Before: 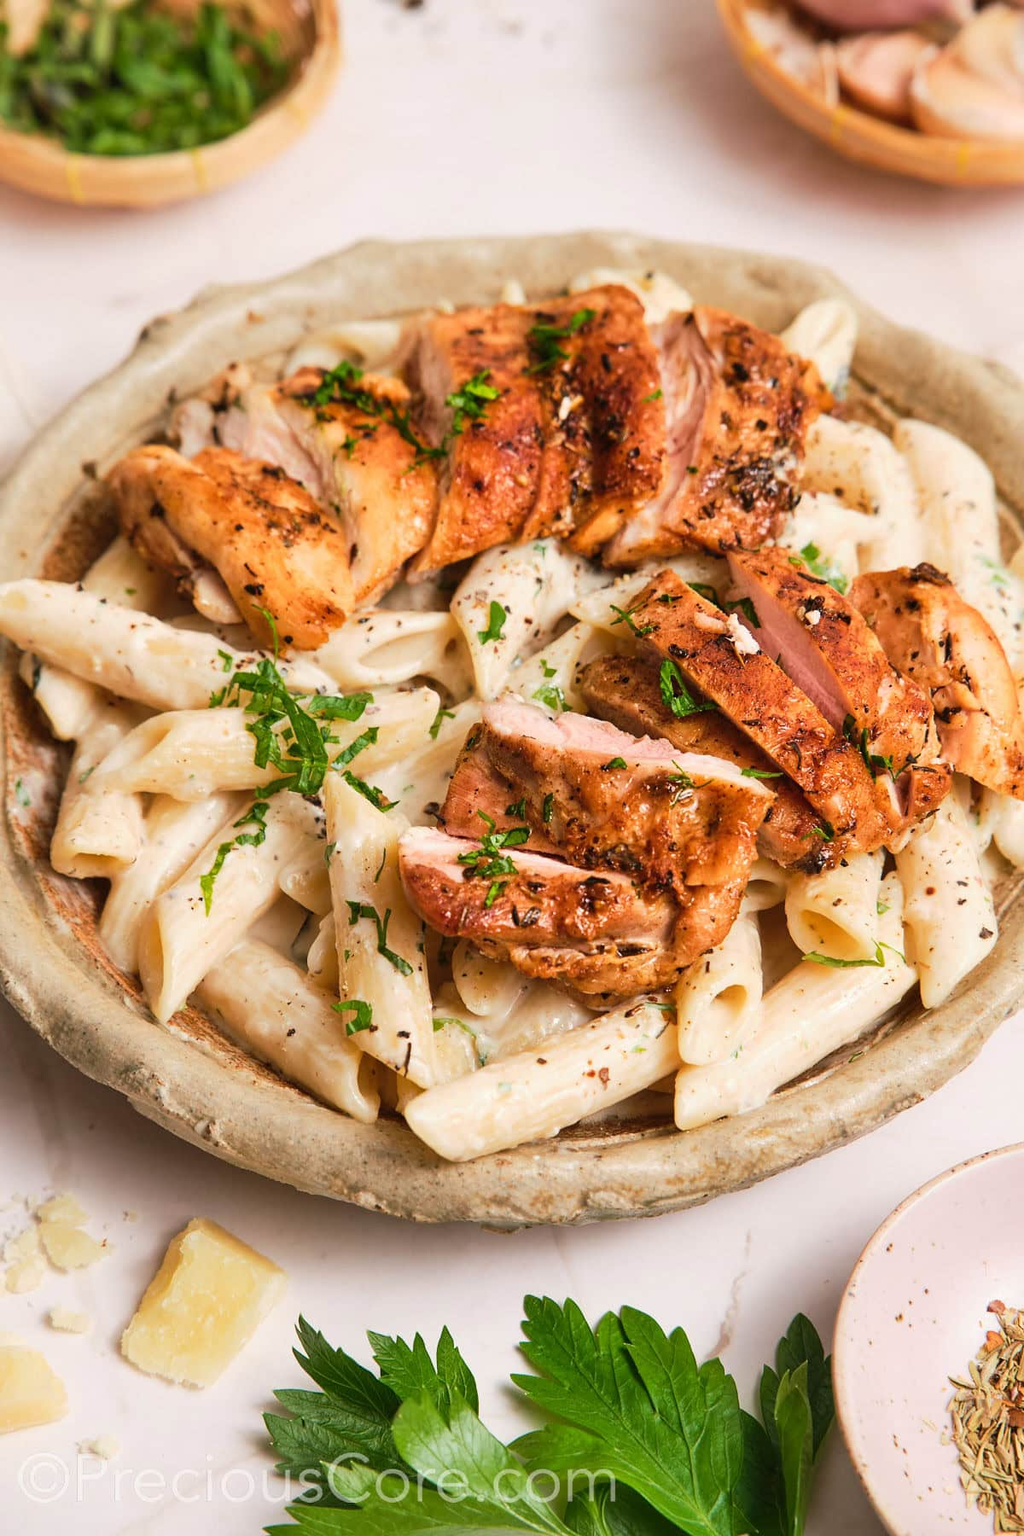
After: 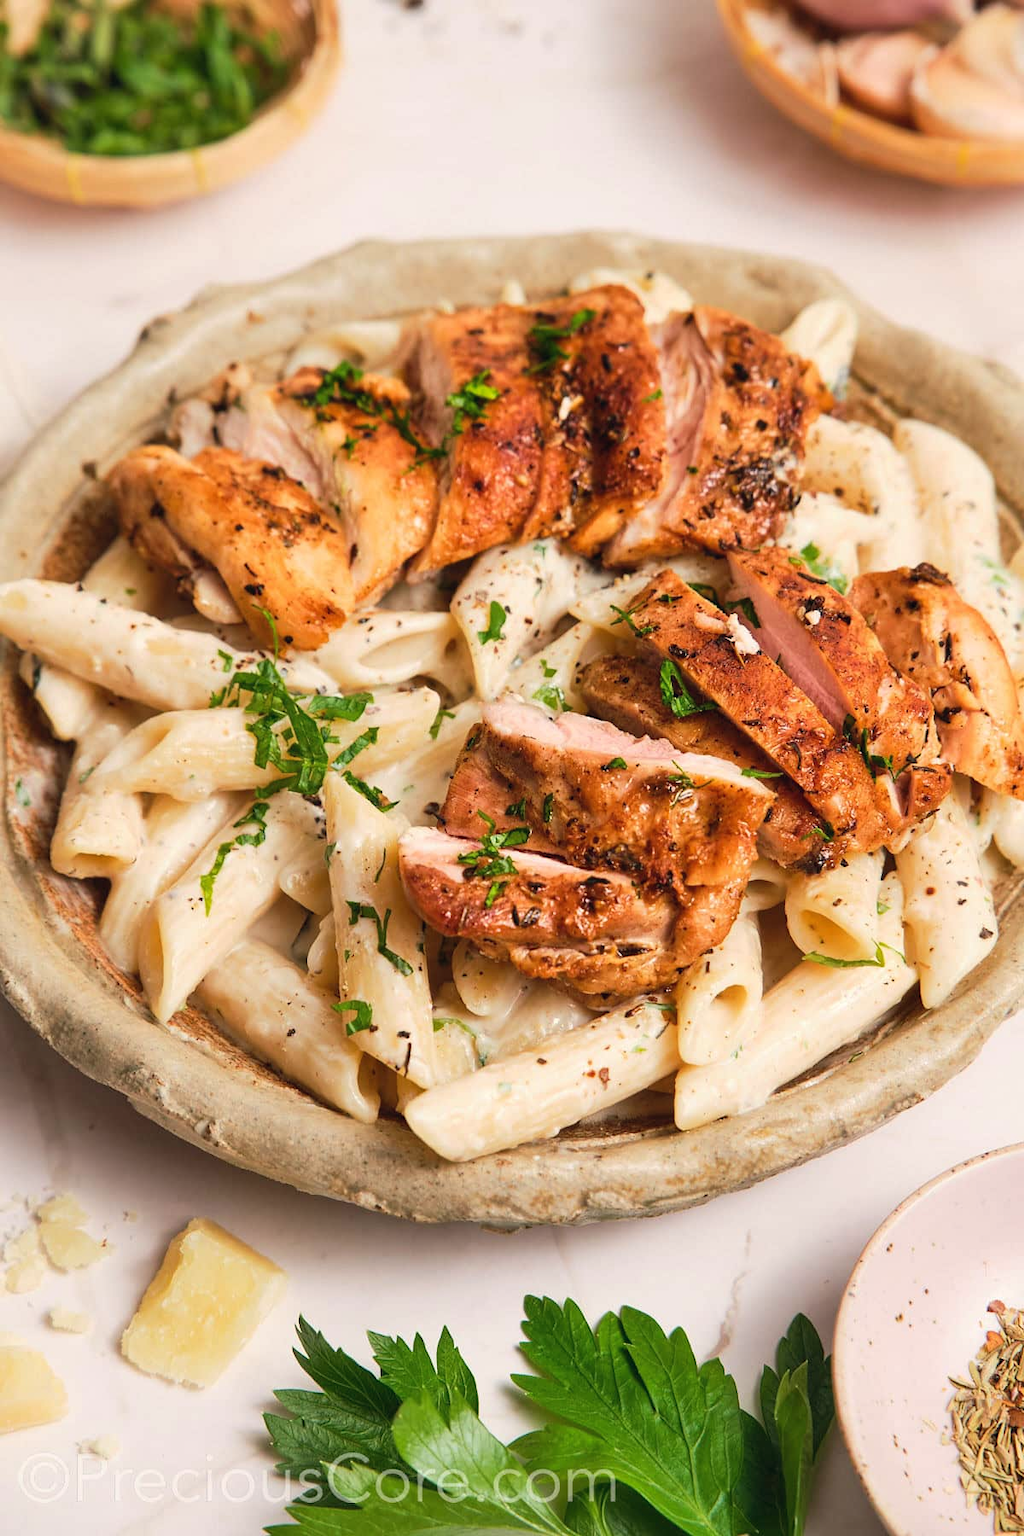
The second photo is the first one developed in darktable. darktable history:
color correction: highlights a* 0.446, highlights b* 2.71, shadows a* -0.804, shadows b* -4.11
